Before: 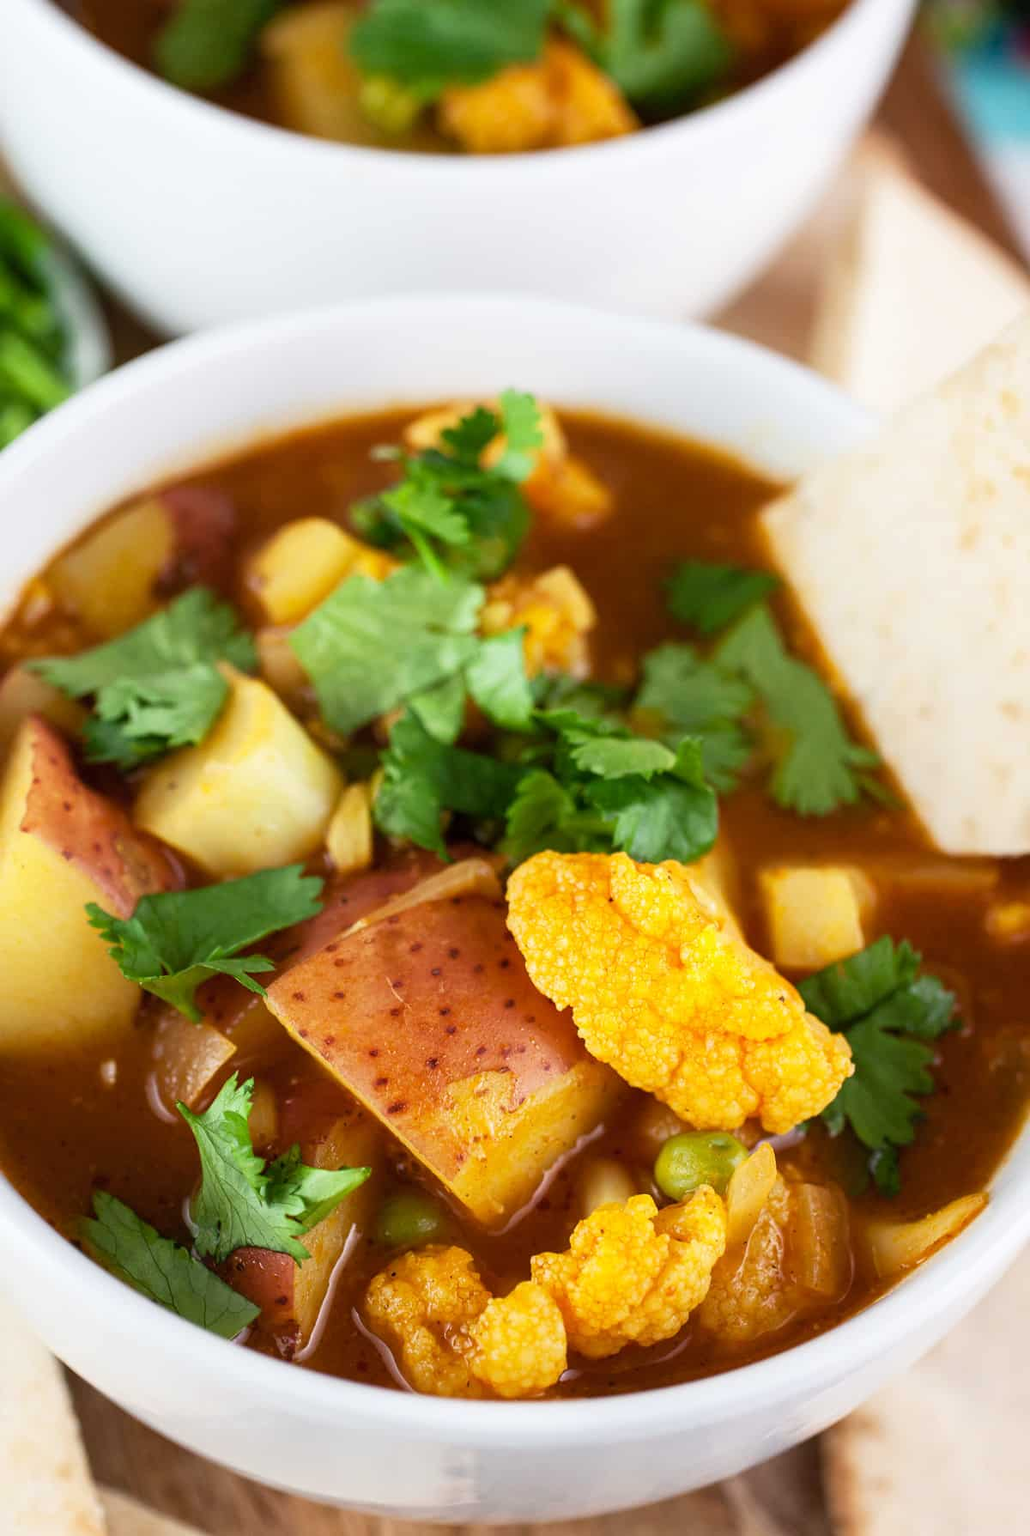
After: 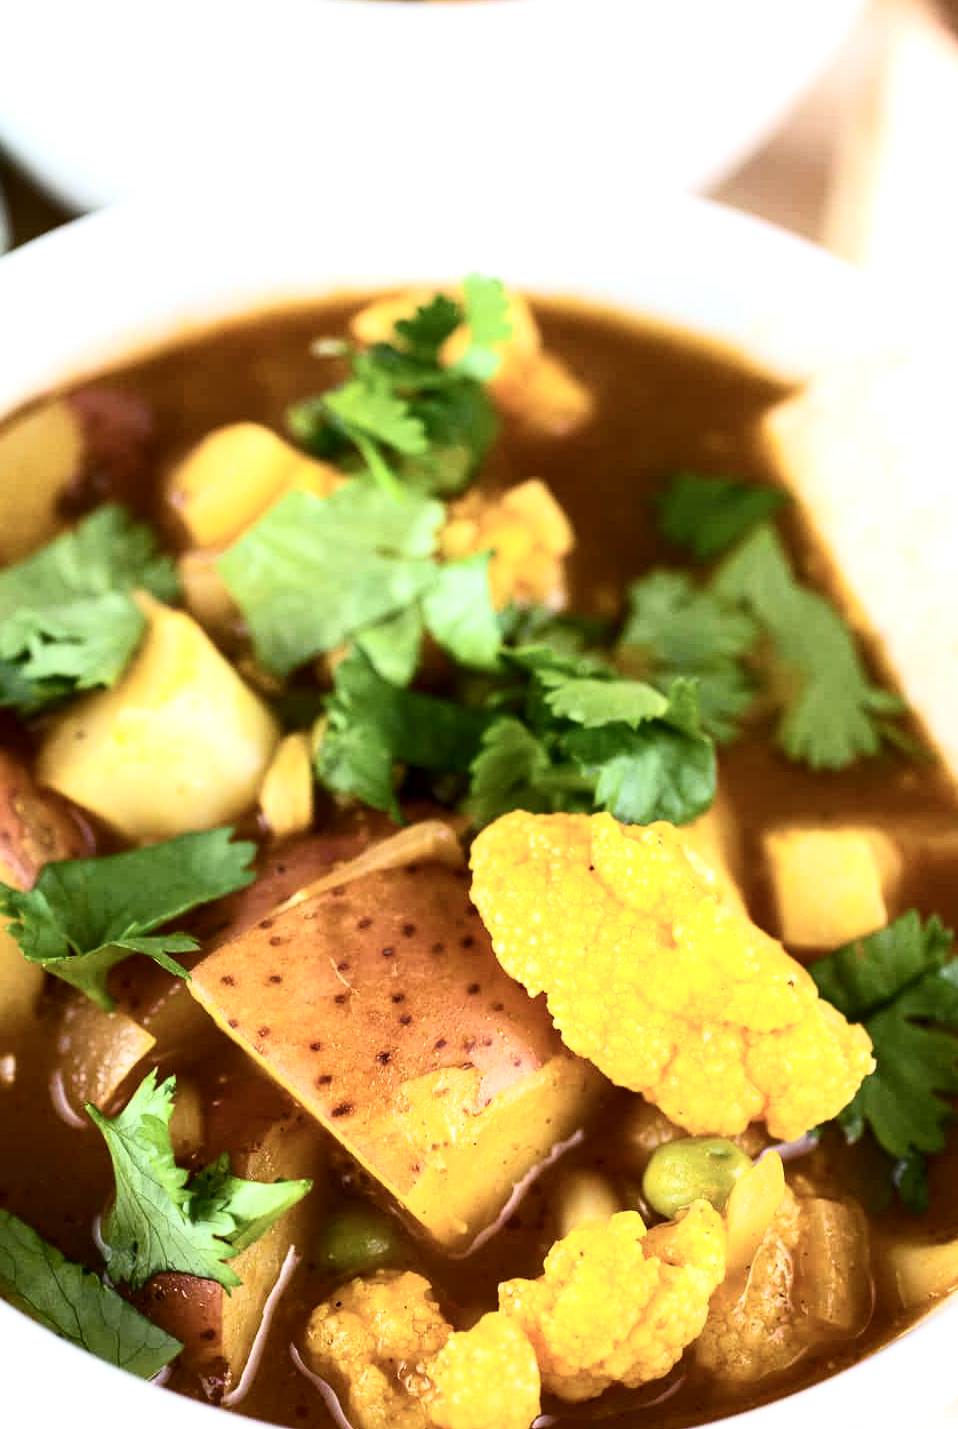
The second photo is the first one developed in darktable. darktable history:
crop and rotate: left 10.071%, top 10.071%, right 10.02%, bottom 10.02%
rotate and perspective: crop left 0, crop top 0
exposure: black level correction 0.001, exposure 0.5 EV, compensate exposure bias true, compensate highlight preservation false
color balance rgb: perceptual saturation grading › global saturation 20%, global vibrance 20%
white balance: red 0.986, blue 1.01
contrast brightness saturation: contrast 0.25, saturation -0.31
tone equalizer: on, module defaults
